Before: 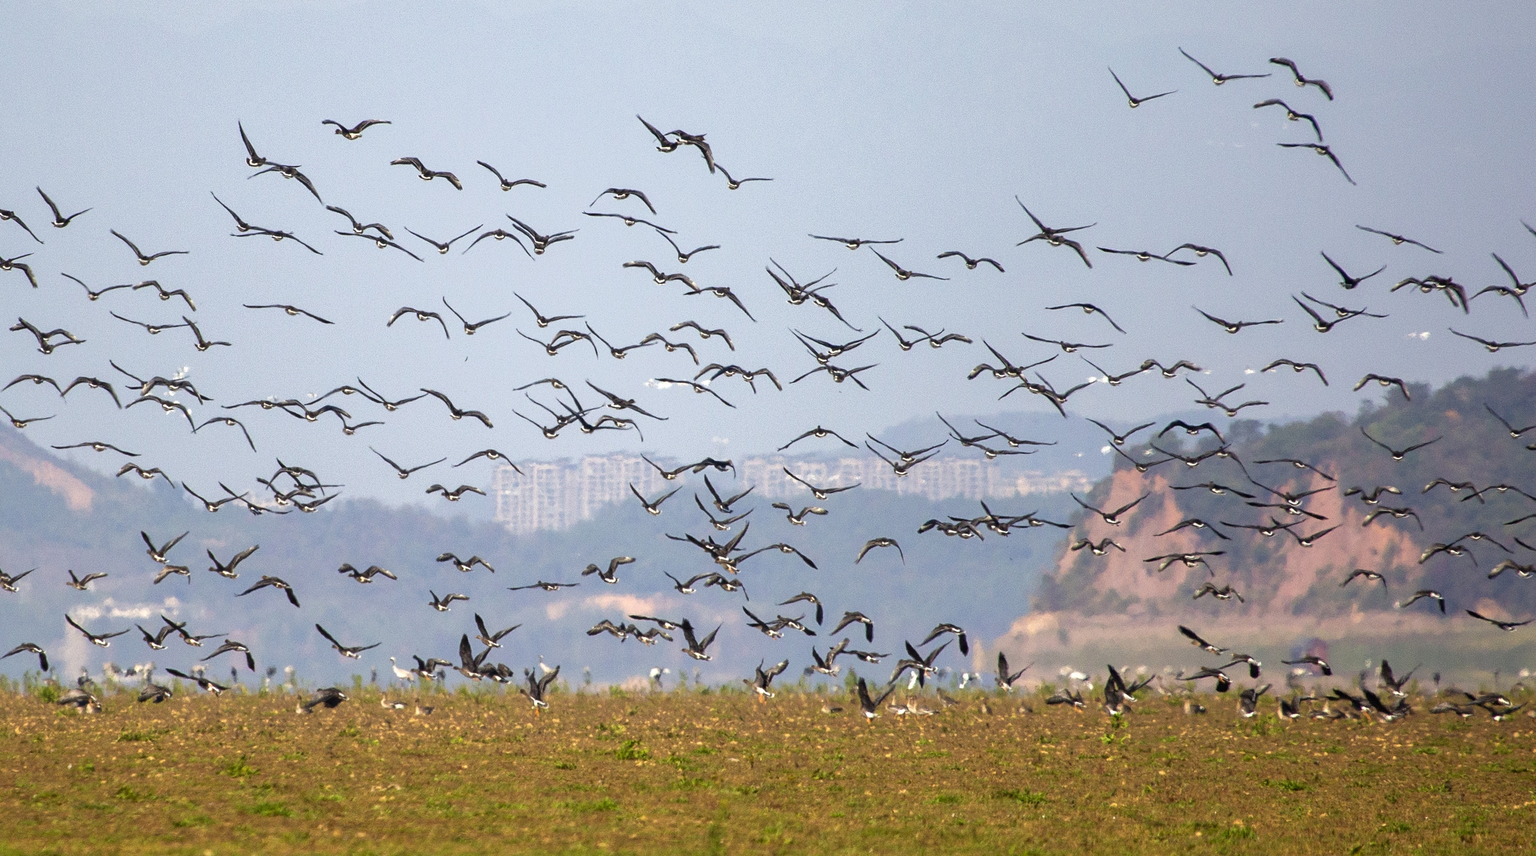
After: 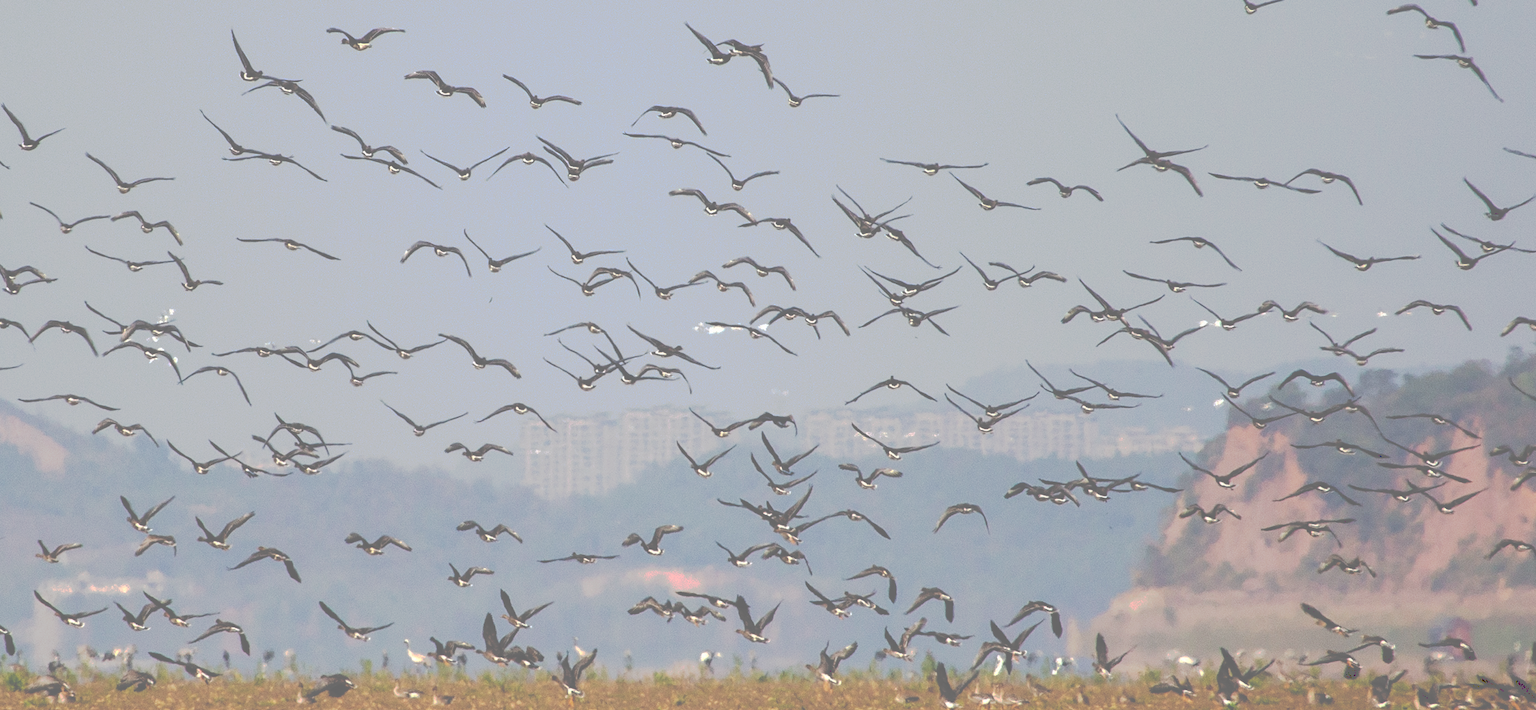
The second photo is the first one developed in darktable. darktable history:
tone curve: curves: ch0 [(0, 0) (0.003, 0.43) (0.011, 0.433) (0.025, 0.434) (0.044, 0.436) (0.069, 0.439) (0.1, 0.442) (0.136, 0.446) (0.177, 0.449) (0.224, 0.454) (0.277, 0.462) (0.335, 0.488) (0.399, 0.524) (0.468, 0.566) (0.543, 0.615) (0.623, 0.666) (0.709, 0.718) (0.801, 0.761) (0.898, 0.801) (1, 1)], preserve colors none
crop and rotate: left 2.335%, top 11.204%, right 9.801%, bottom 15.834%
